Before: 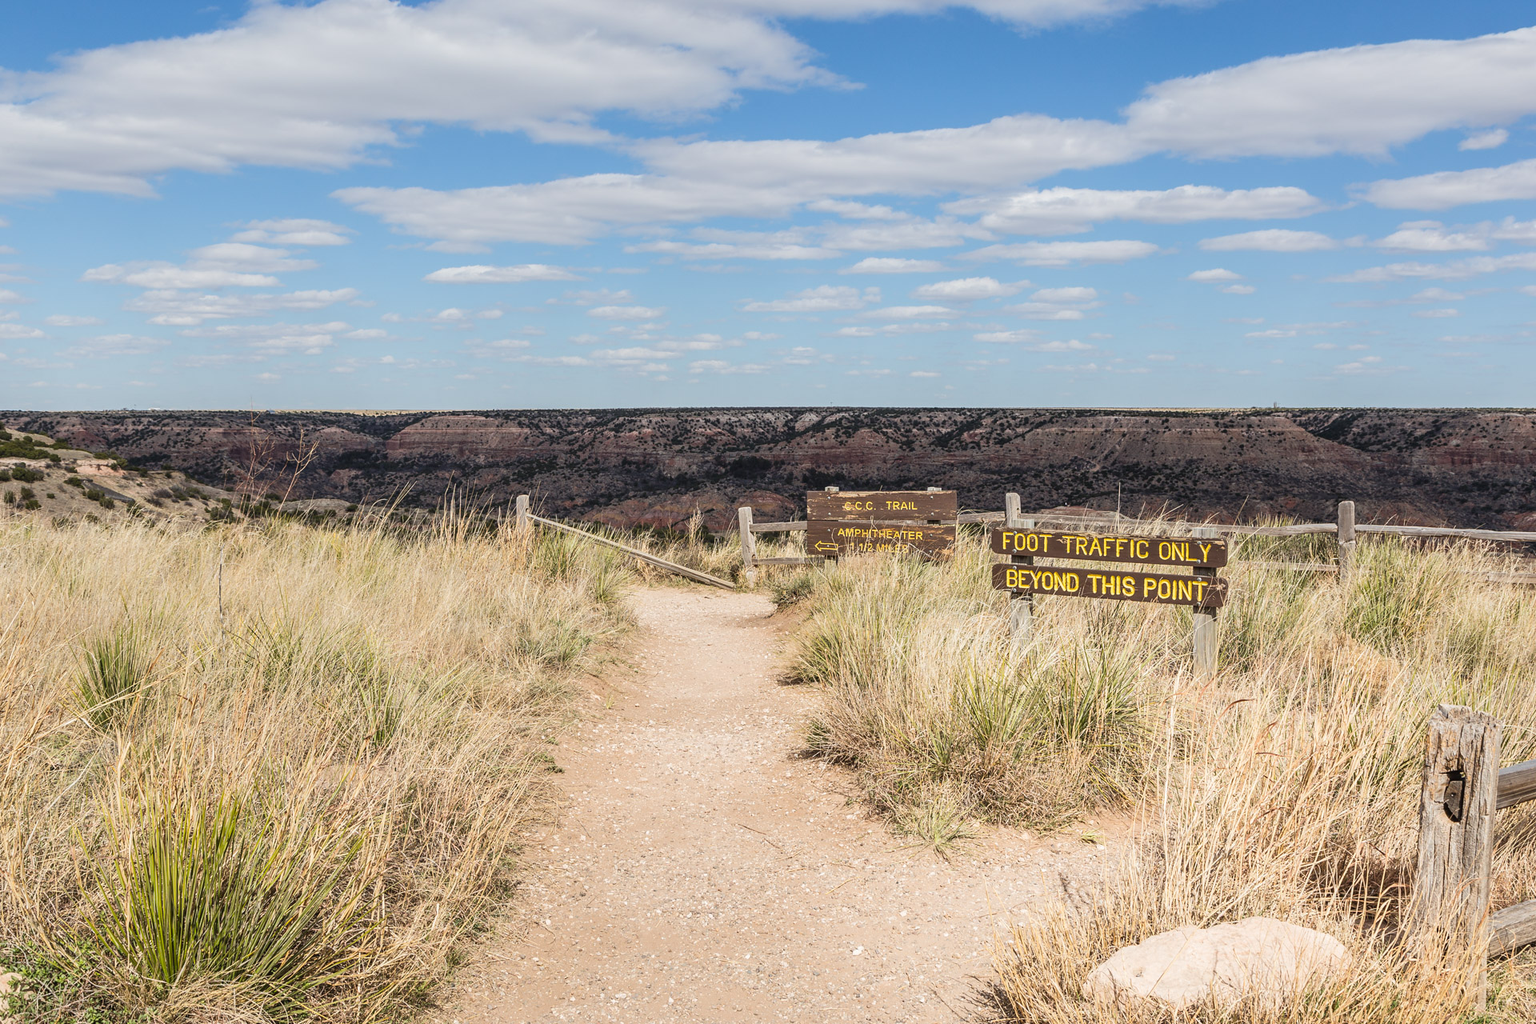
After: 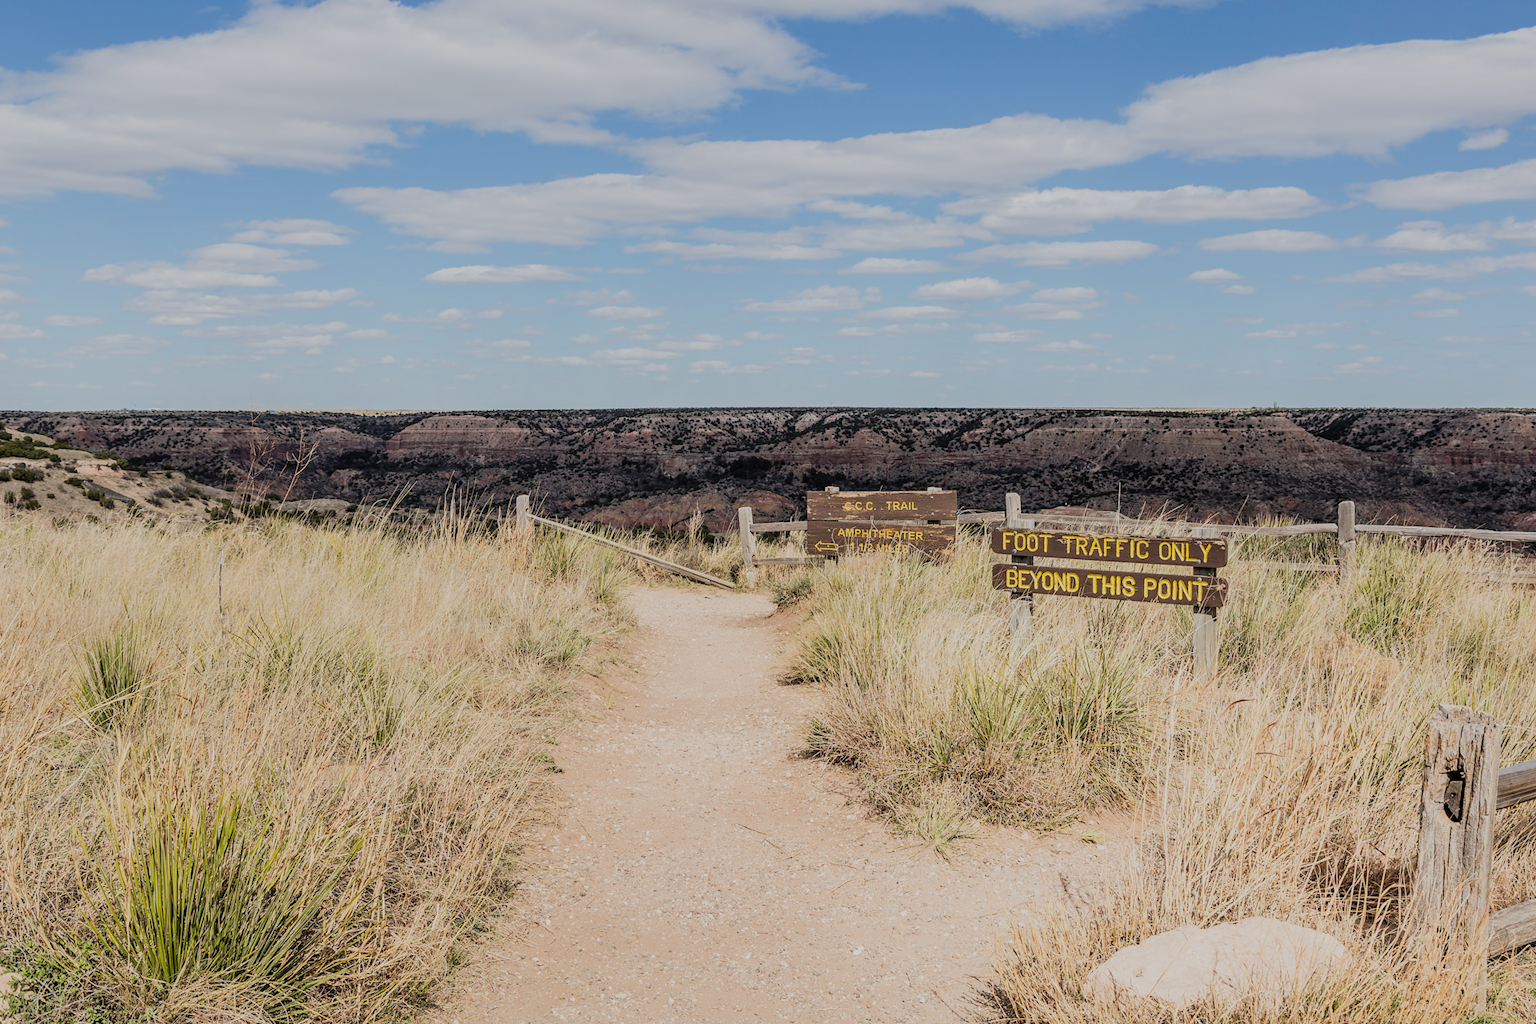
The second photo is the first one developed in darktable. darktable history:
shadows and highlights: radius 334.23, shadows 63.66, highlights 4.79, compress 88.1%, soften with gaussian
filmic rgb: black relative exposure -7.36 EV, white relative exposure 5.08 EV, hardness 3.19
